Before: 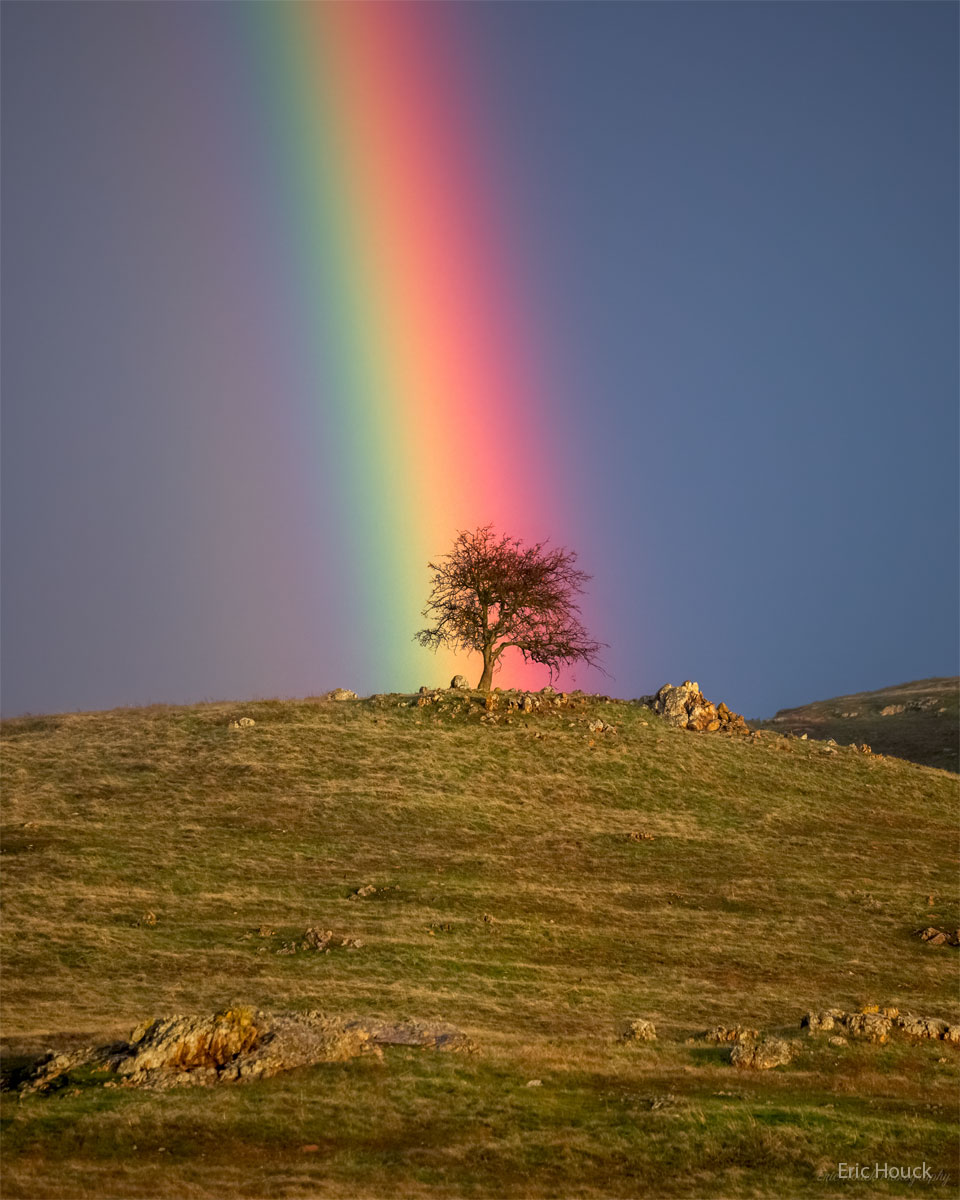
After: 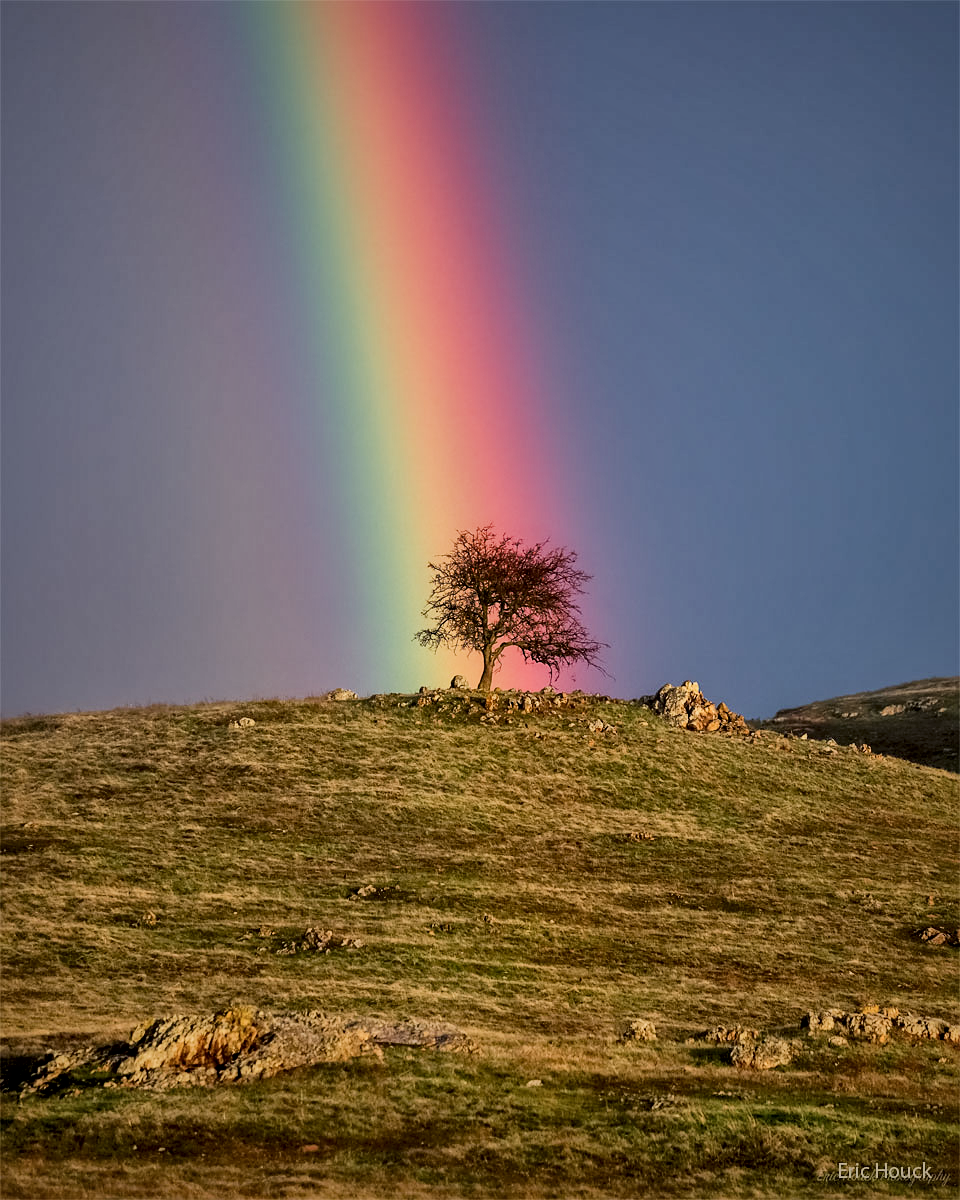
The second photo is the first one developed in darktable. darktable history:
filmic rgb: black relative exposure -7.65 EV, white relative exposure 4.56 EV, hardness 3.61
local contrast: mode bilateral grid, contrast 20, coarseness 50, detail 171%, midtone range 0.2
sharpen: radius 1
shadows and highlights: shadows 37.27, highlights -28.18, soften with gaussian
